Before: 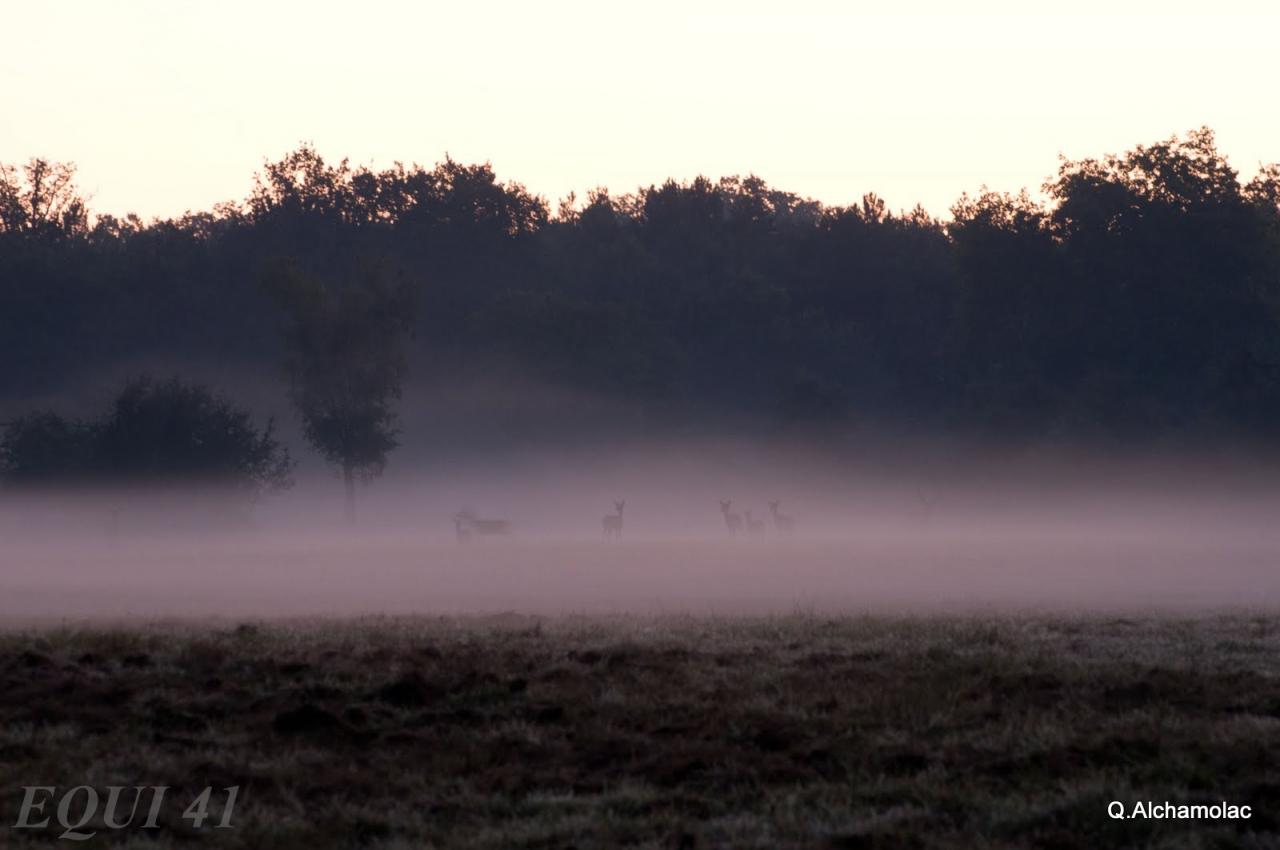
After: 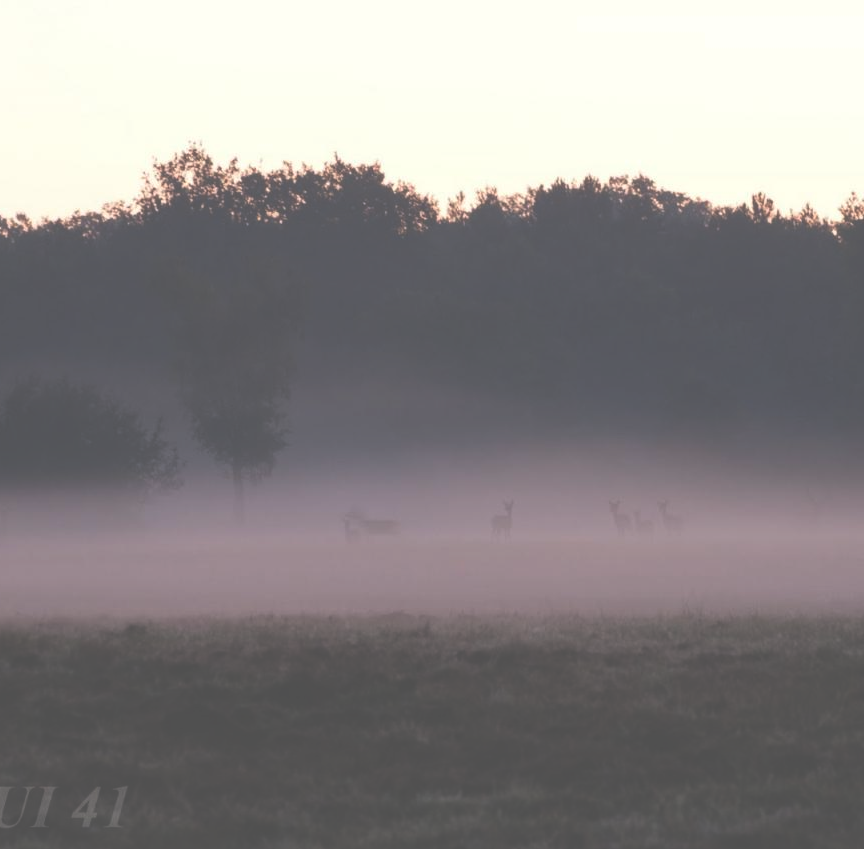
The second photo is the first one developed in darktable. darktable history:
exposure: black level correction -0.086, compensate highlight preservation false
crop and rotate: left 8.709%, right 23.723%
